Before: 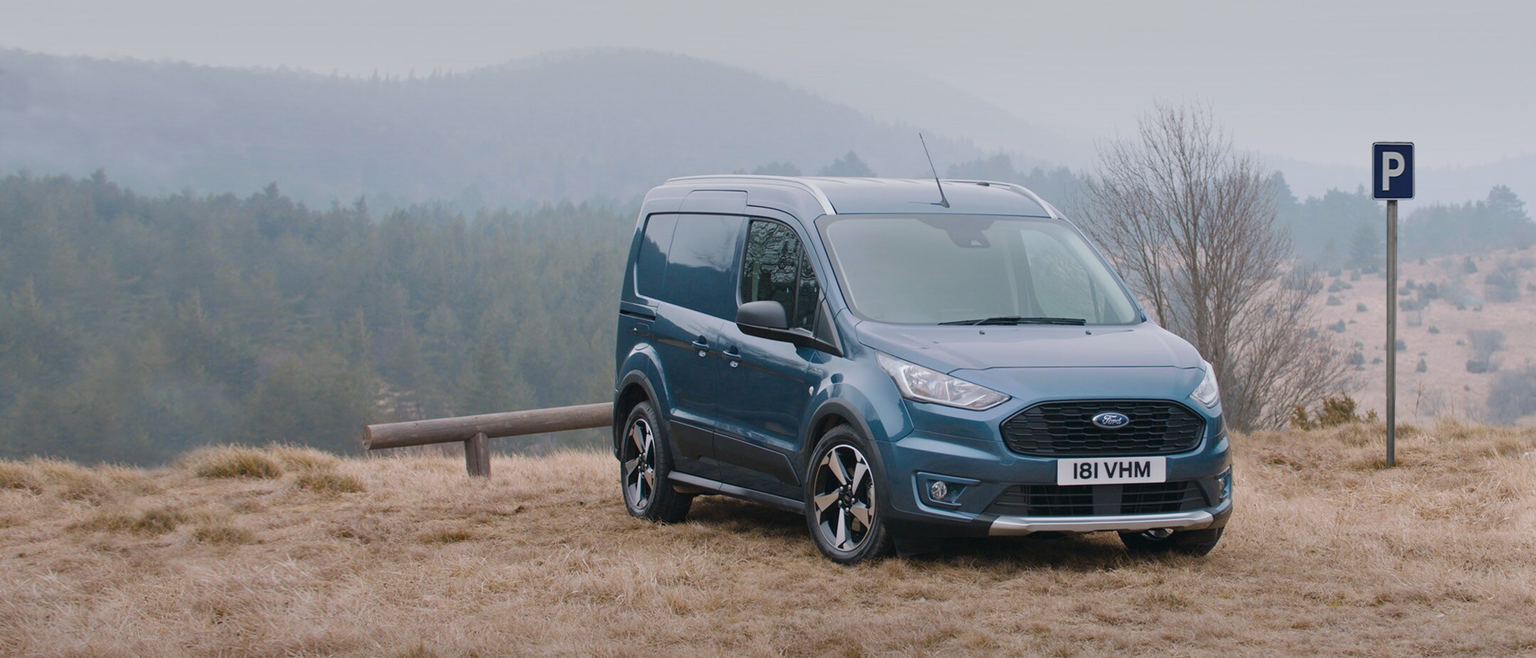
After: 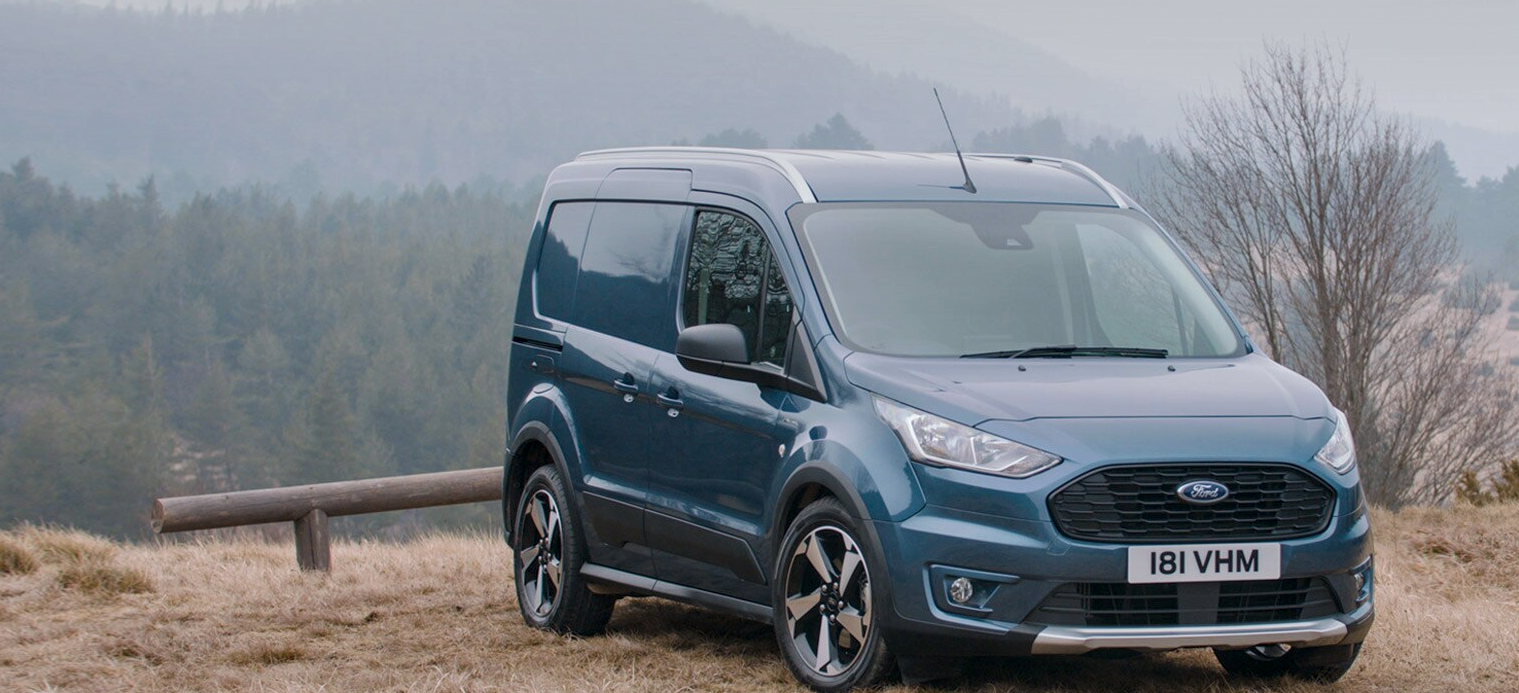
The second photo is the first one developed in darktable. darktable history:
crop and rotate: left 16.679%, top 10.709%, right 12.97%, bottom 14.371%
local contrast: on, module defaults
